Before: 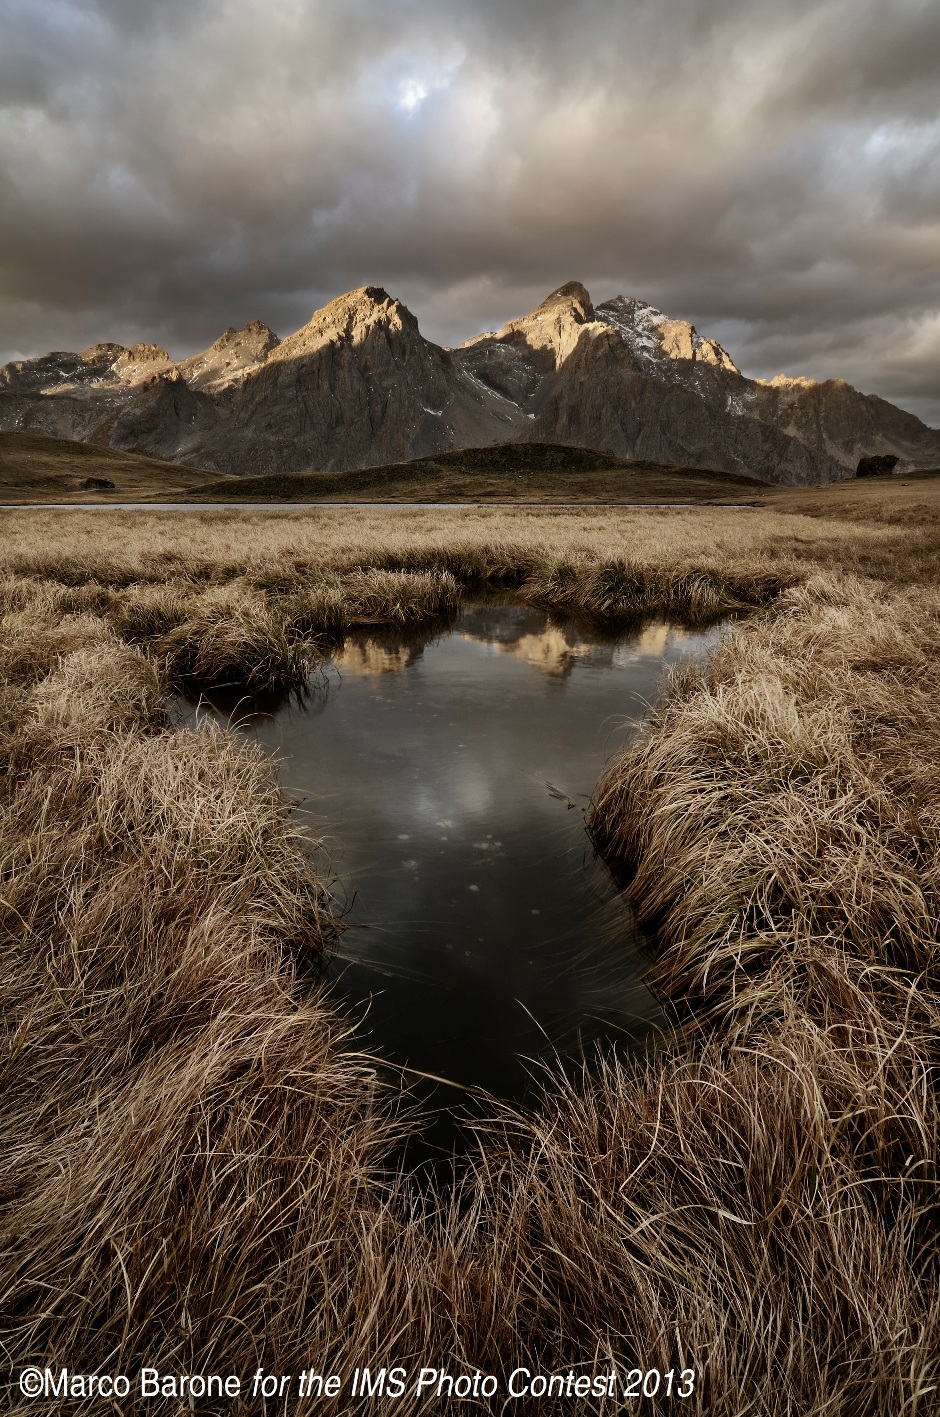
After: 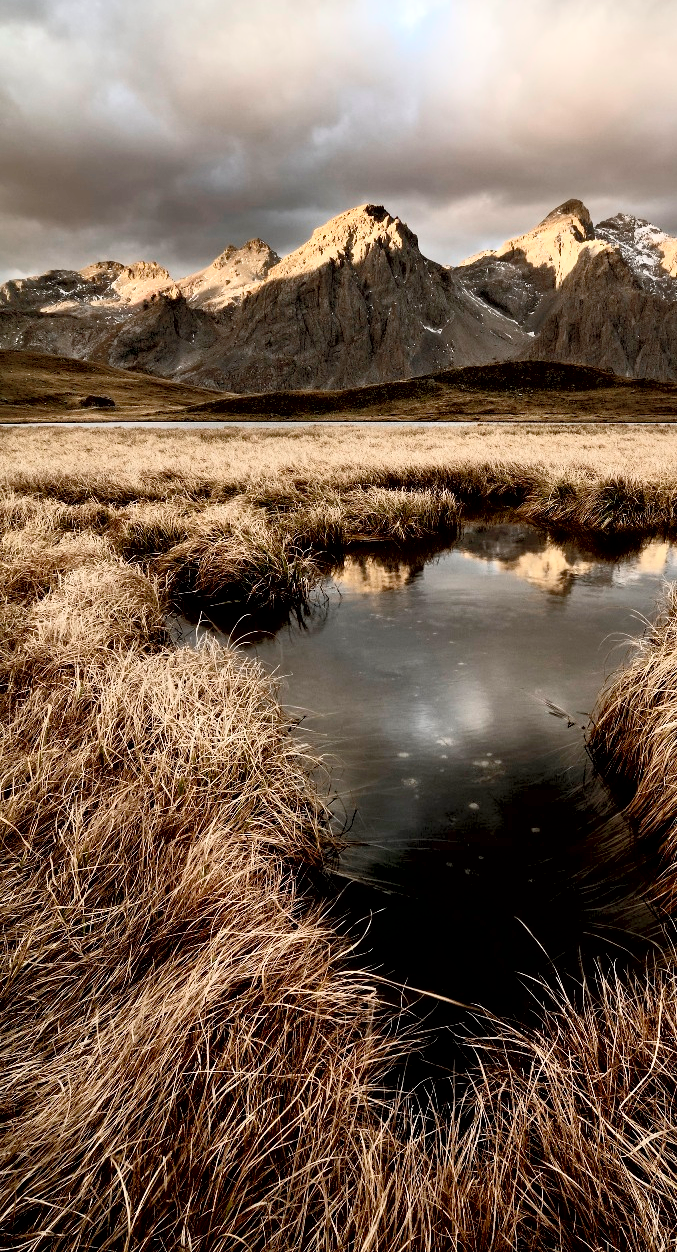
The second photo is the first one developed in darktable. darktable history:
exposure: black level correction 0.01, exposure 0.007 EV, compensate highlight preservation false
crop: top 5.789%, right 27.877%, bottom 5.795%
contrast brightness saturation: contrast 0.38, brightness 0.511
